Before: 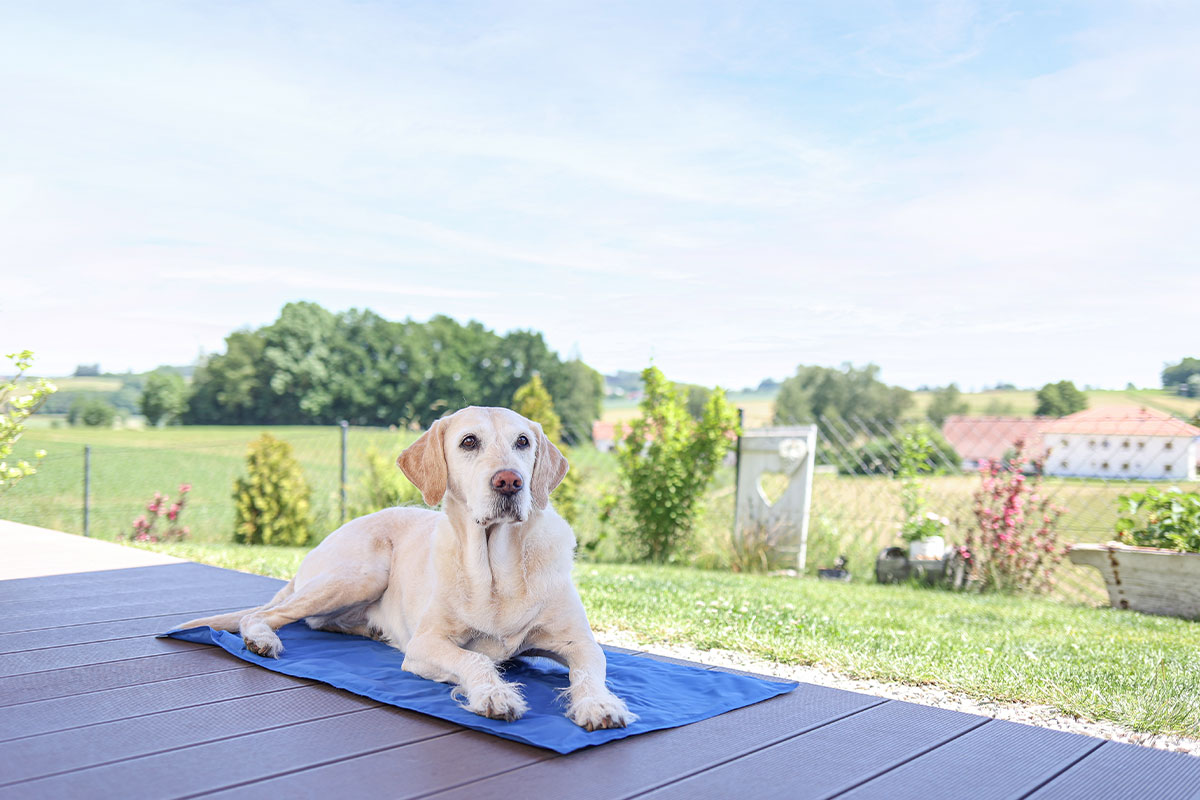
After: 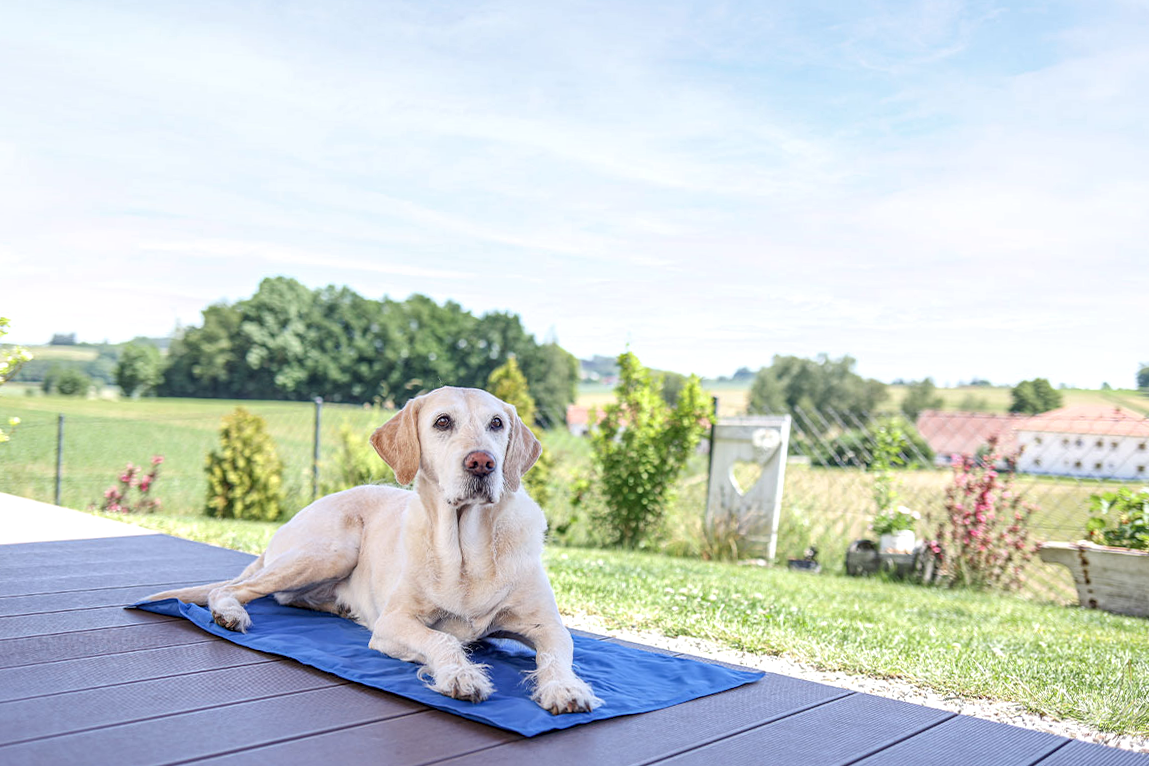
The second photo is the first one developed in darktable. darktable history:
local contrast: detail 130%
crop and rotate: angle -1.69°
